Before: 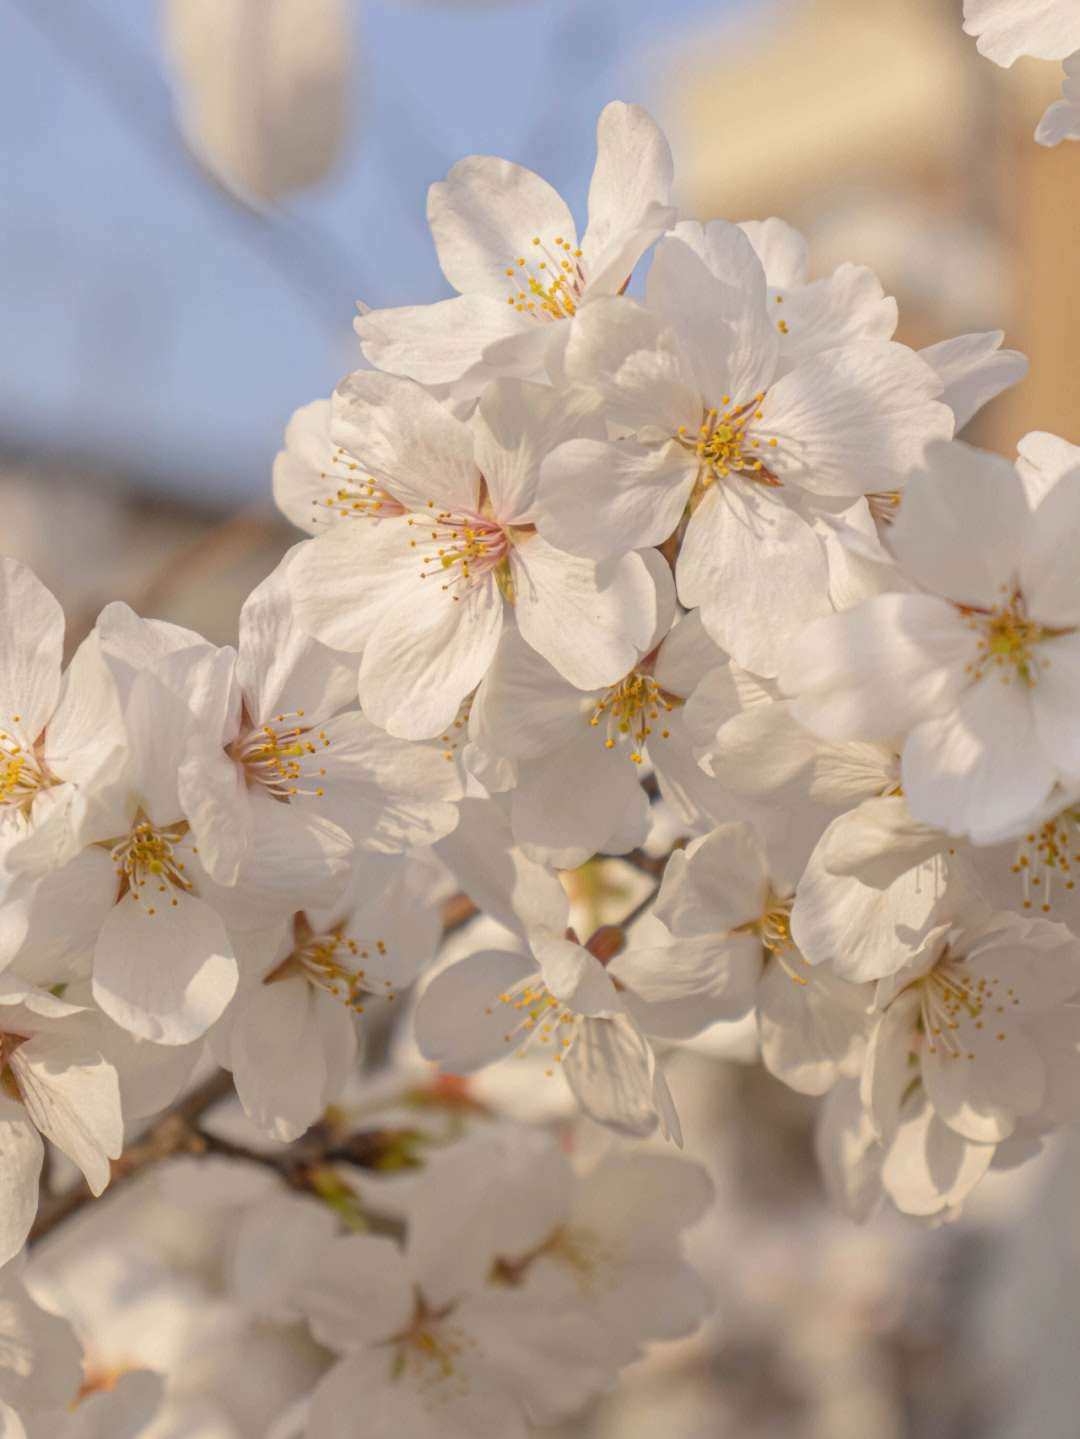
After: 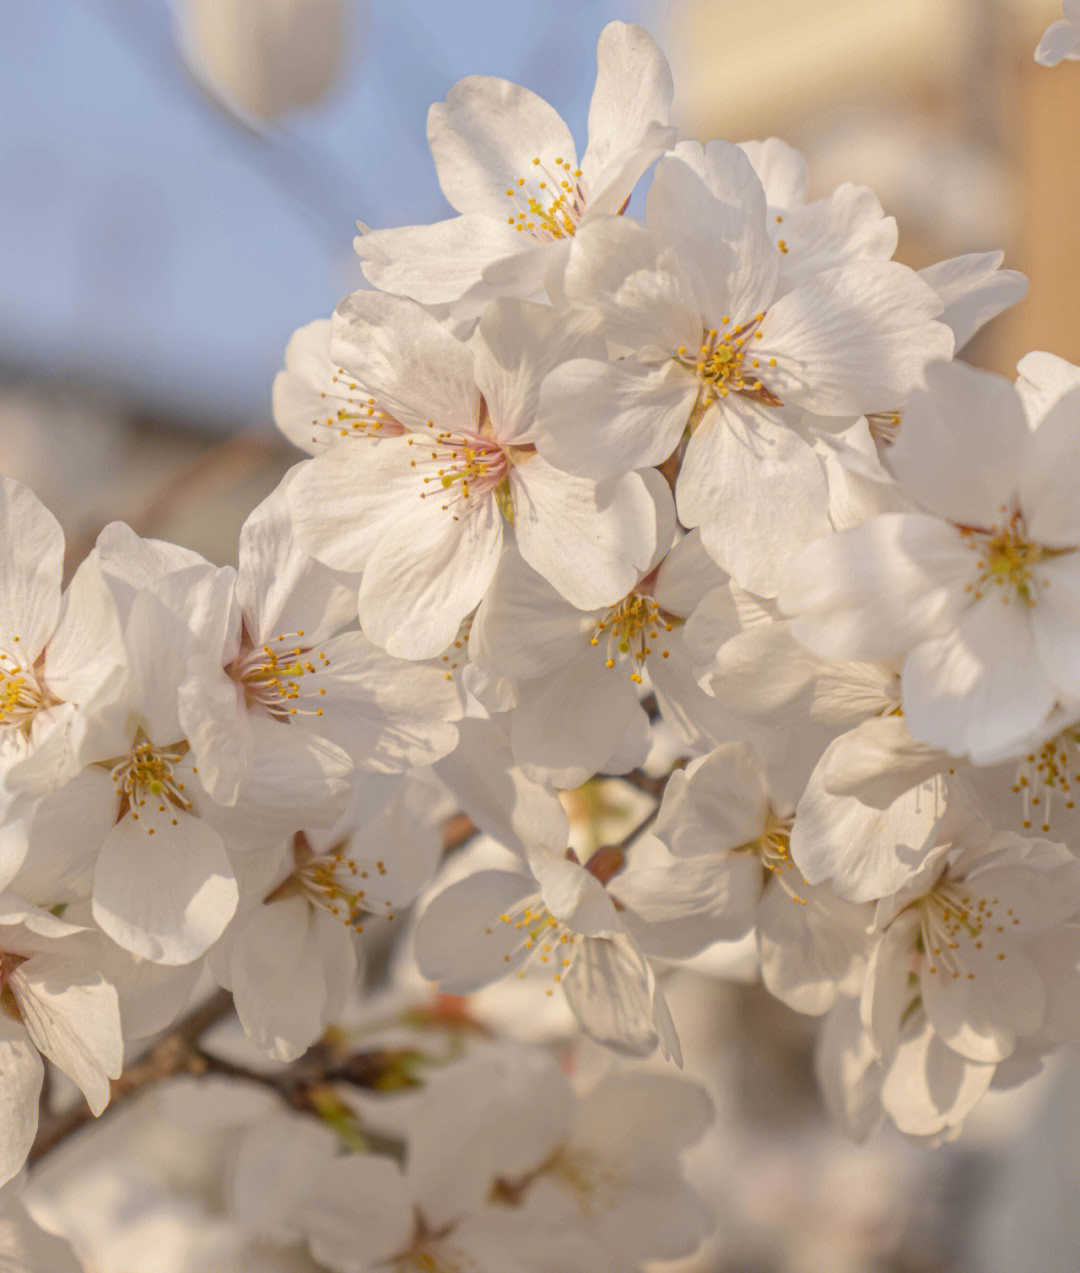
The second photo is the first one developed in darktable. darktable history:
crop and rotate: top 5.578%, bottom 5.921%
local contrast: detail 109%
